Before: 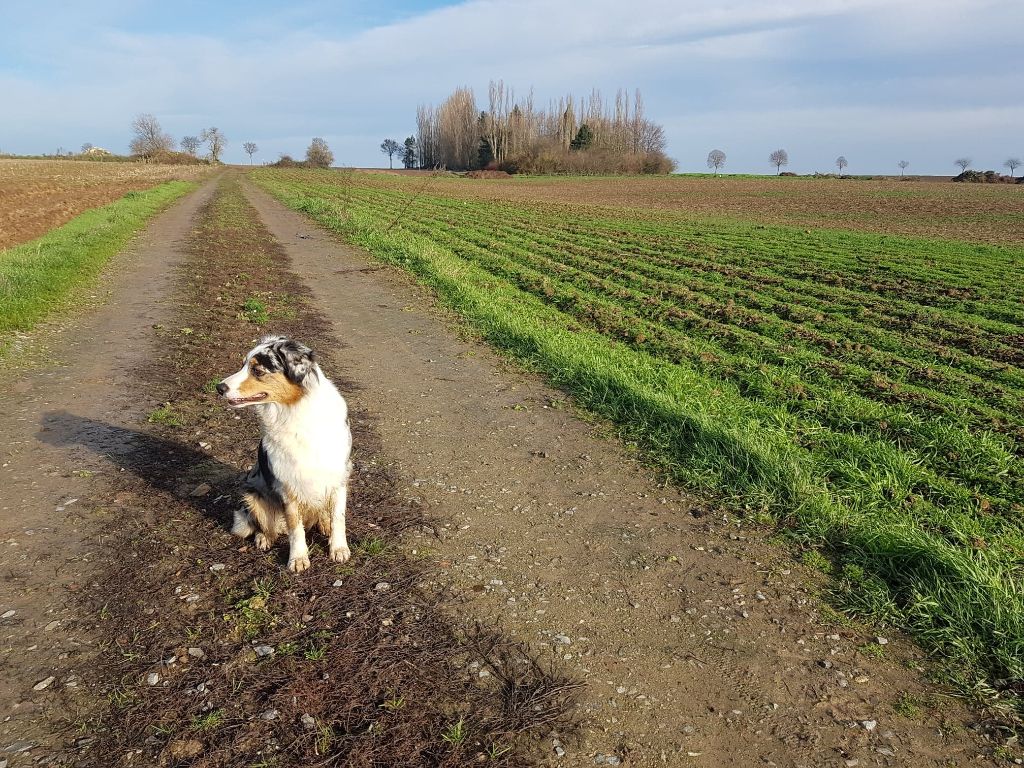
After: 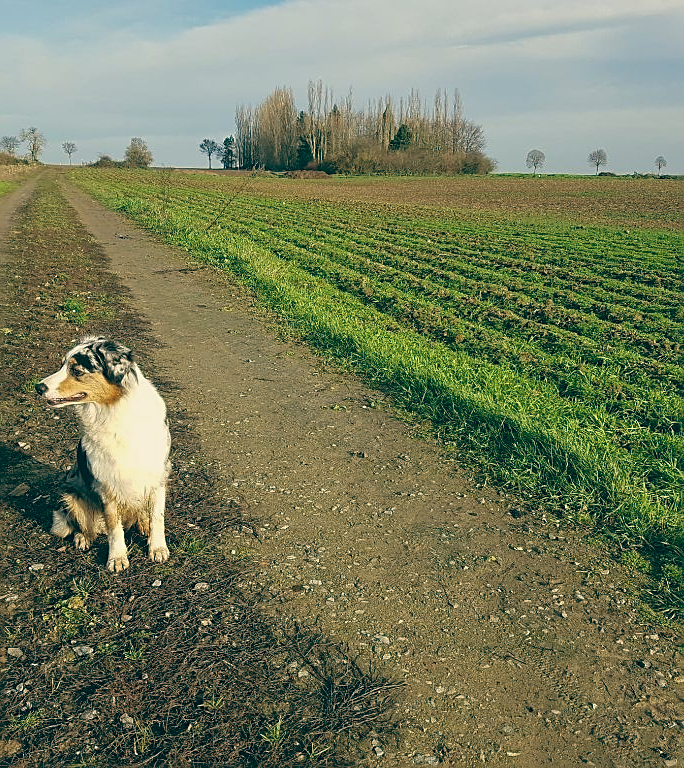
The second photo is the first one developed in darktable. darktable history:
color balance rgb: shadows lift › hue 87.51°, highlights gain › chroma 1.62%, highlights gain › hue 55.1°, global offset › chroma 0.06%, global offset › hue 253.66°, linear chroma grading › global chroma 0.5%
sharpen: on, module defaults
crop and rotate: left 17.732%, right 15.423%
color balance: lift [1.005, 0.99, 1.007, 1.01], gamma [1, 1.034, 1.032, 0.966], gain [0.873, 1.055, 1.067, 0.933]
